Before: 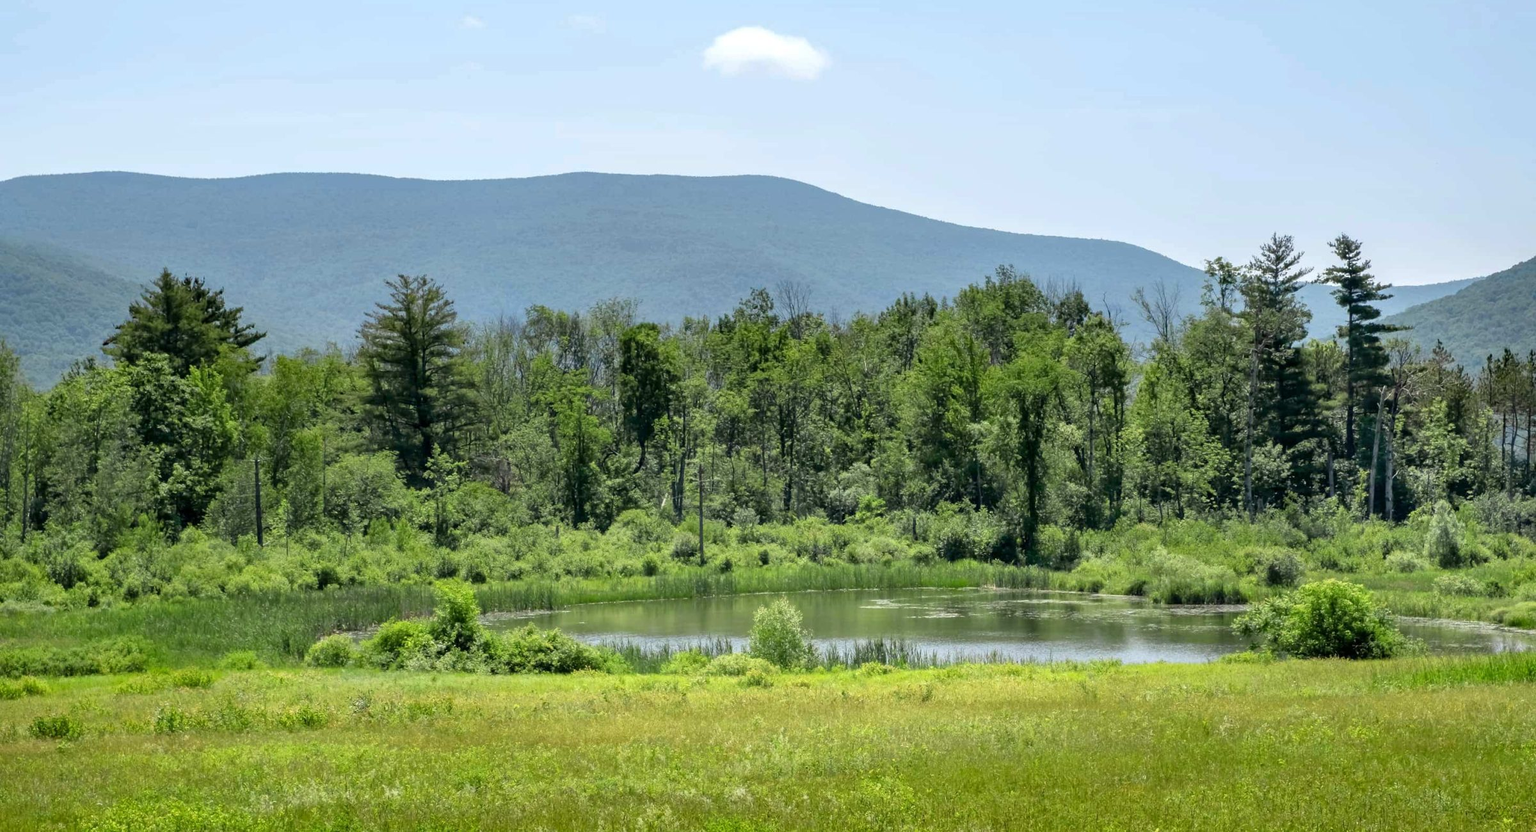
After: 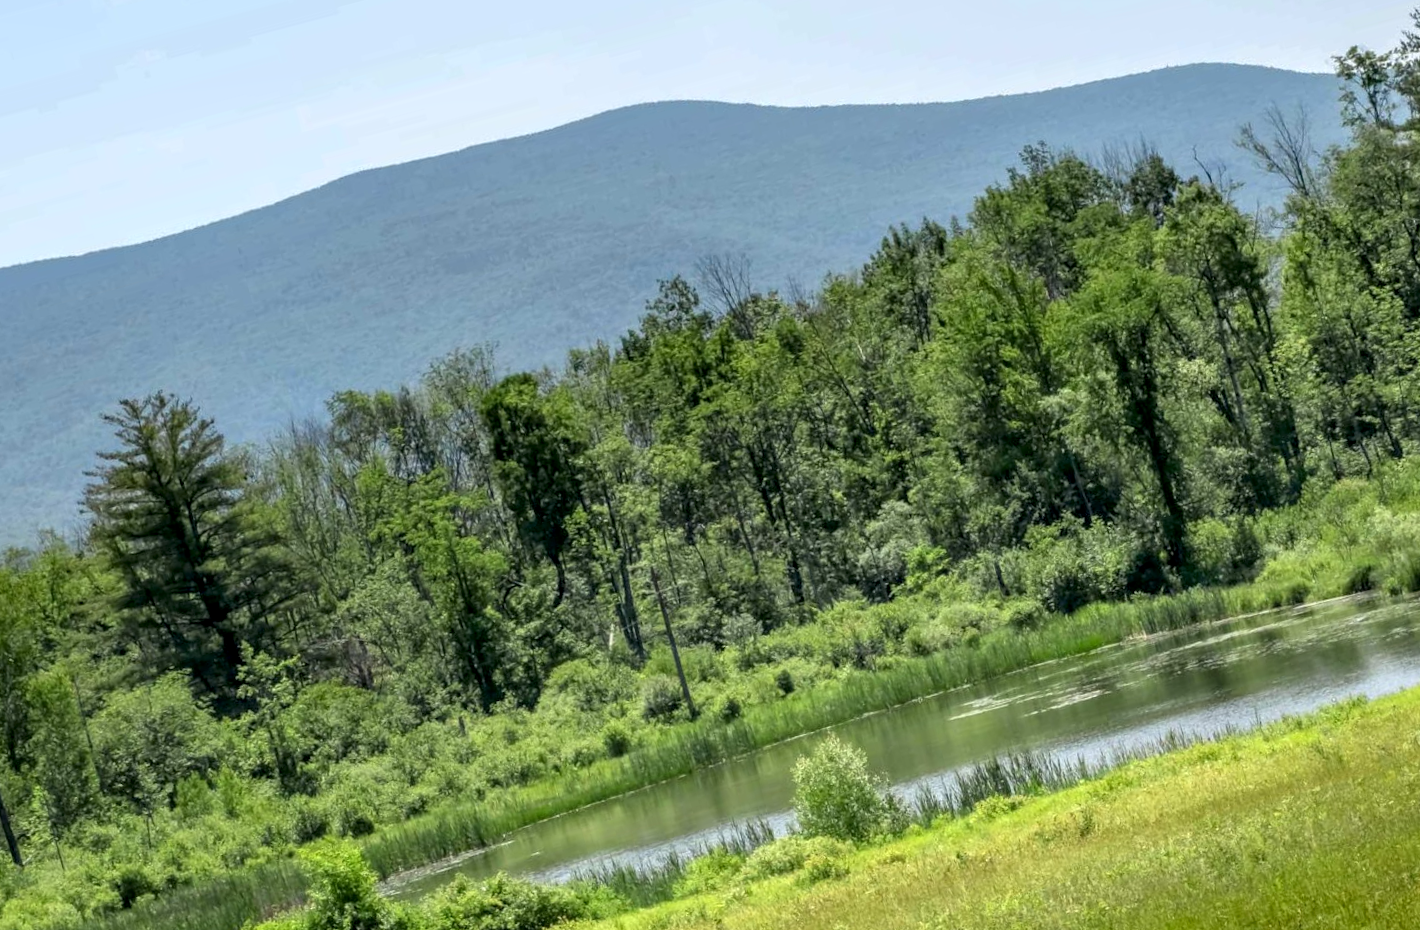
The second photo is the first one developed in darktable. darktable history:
crop and rotate: left 15.446%, right 17.836%
rotate and perspective: rotation -14.8°, crop left 0.1, crop right 0.903, crop top 0.25, crop bottom 0.748
local contrast: on, module defaults
